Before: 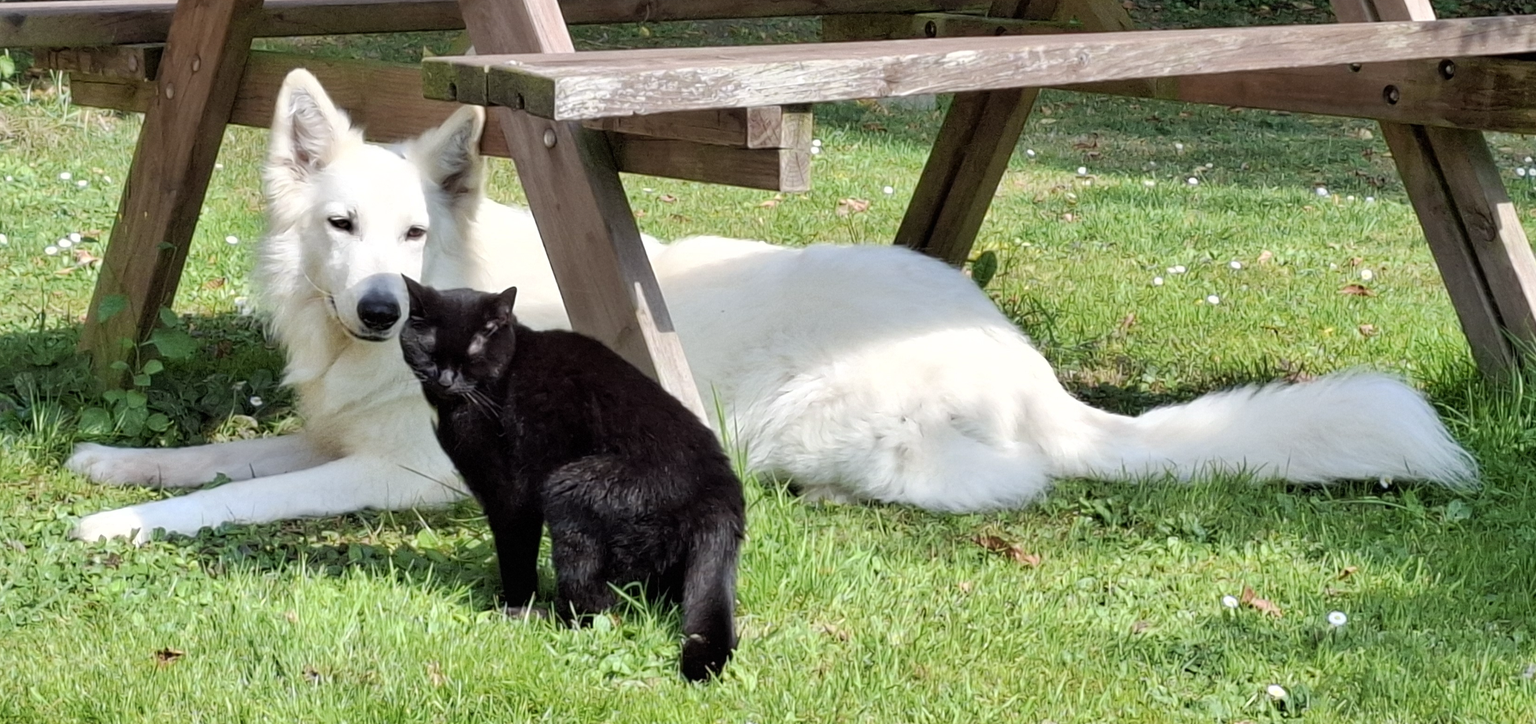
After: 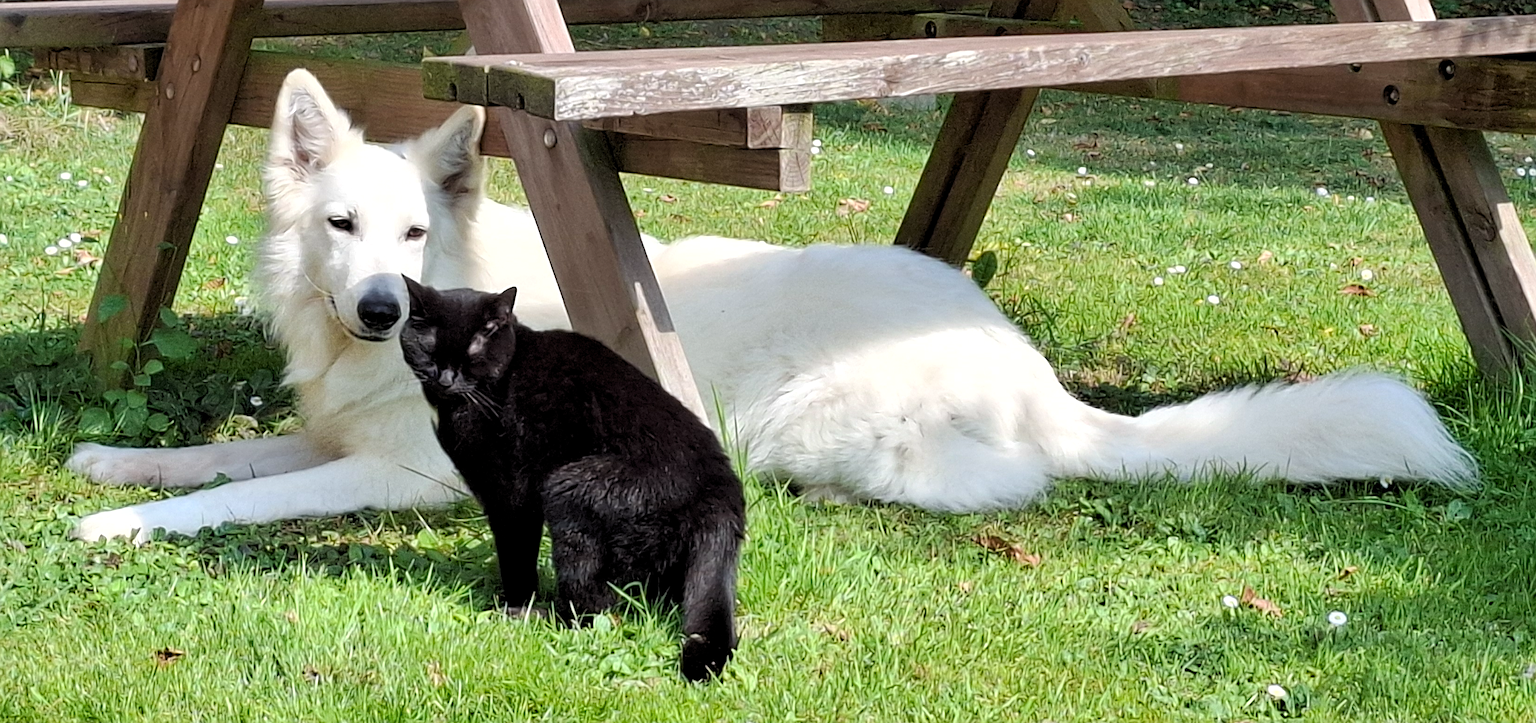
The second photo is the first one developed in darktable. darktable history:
sharpen: on, module defaults
levels: levels [0.026, 0.507, 0.987]
